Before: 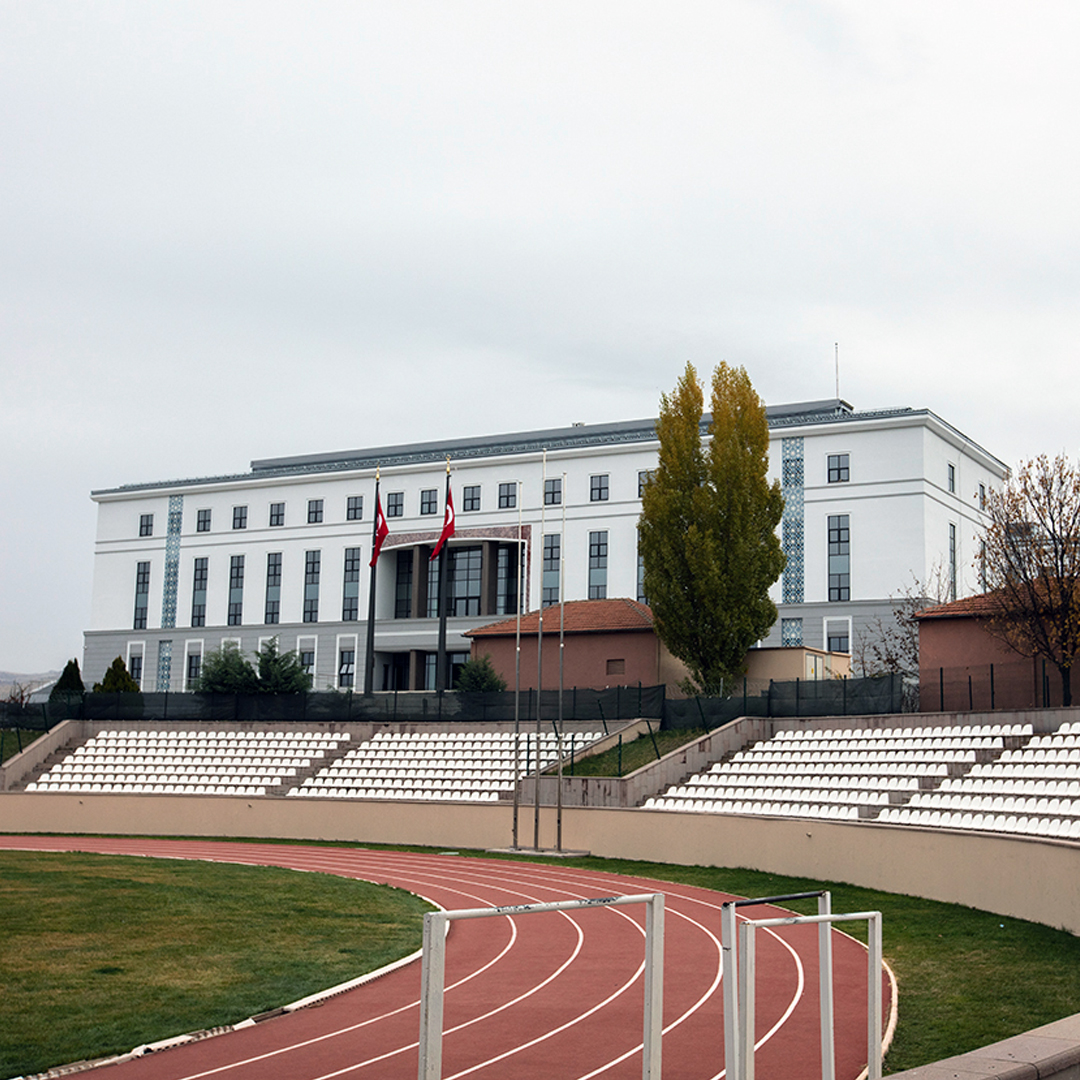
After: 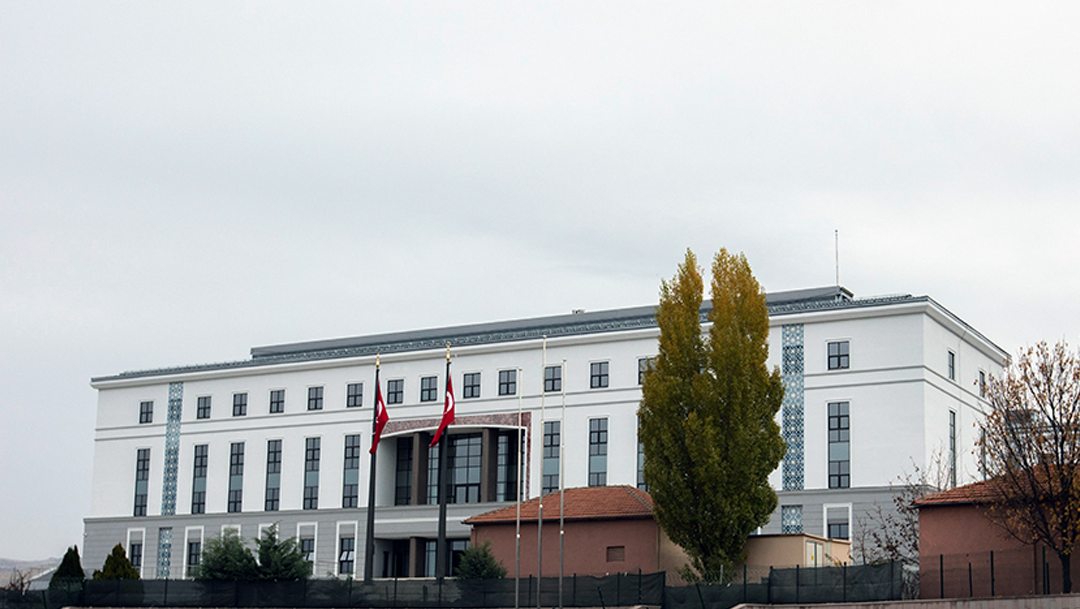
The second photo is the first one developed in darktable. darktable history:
crop and rotate: top 10.468%, bottom 33.141%
